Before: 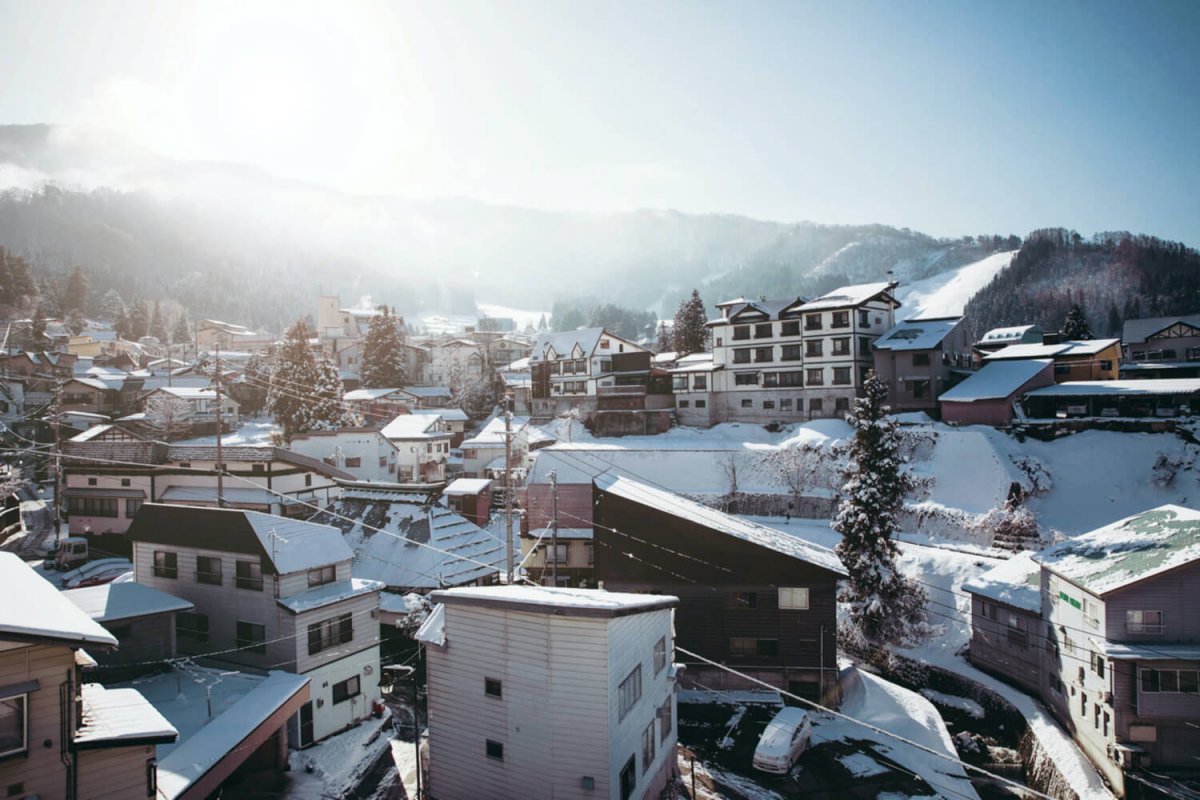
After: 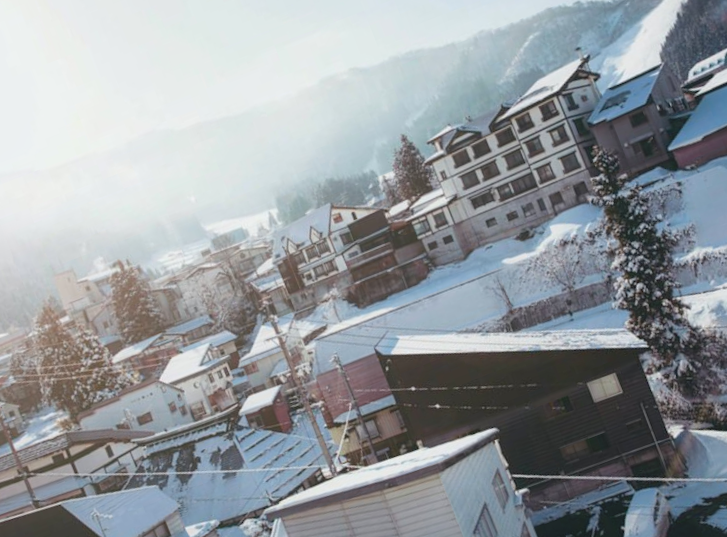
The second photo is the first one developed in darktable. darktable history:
local contrast: mode bilateral grid, contrast 19, coarseness 50, detail 119%, midtone range 0.2
contrast brightness saturation: contrast -0.103, brightness 0.054, saturation 0.084
crop and rotate: angle 21.01°, left 6.797%, right 4.012%, bottom 1.118%
contrast equalizer: octaves 7, y [[0.5, 0.488, 0.462, 0.461, 0.491, 0.5], [0.5 ×6], [0.5 ×6], [0 ×6], [0 ×6]]
